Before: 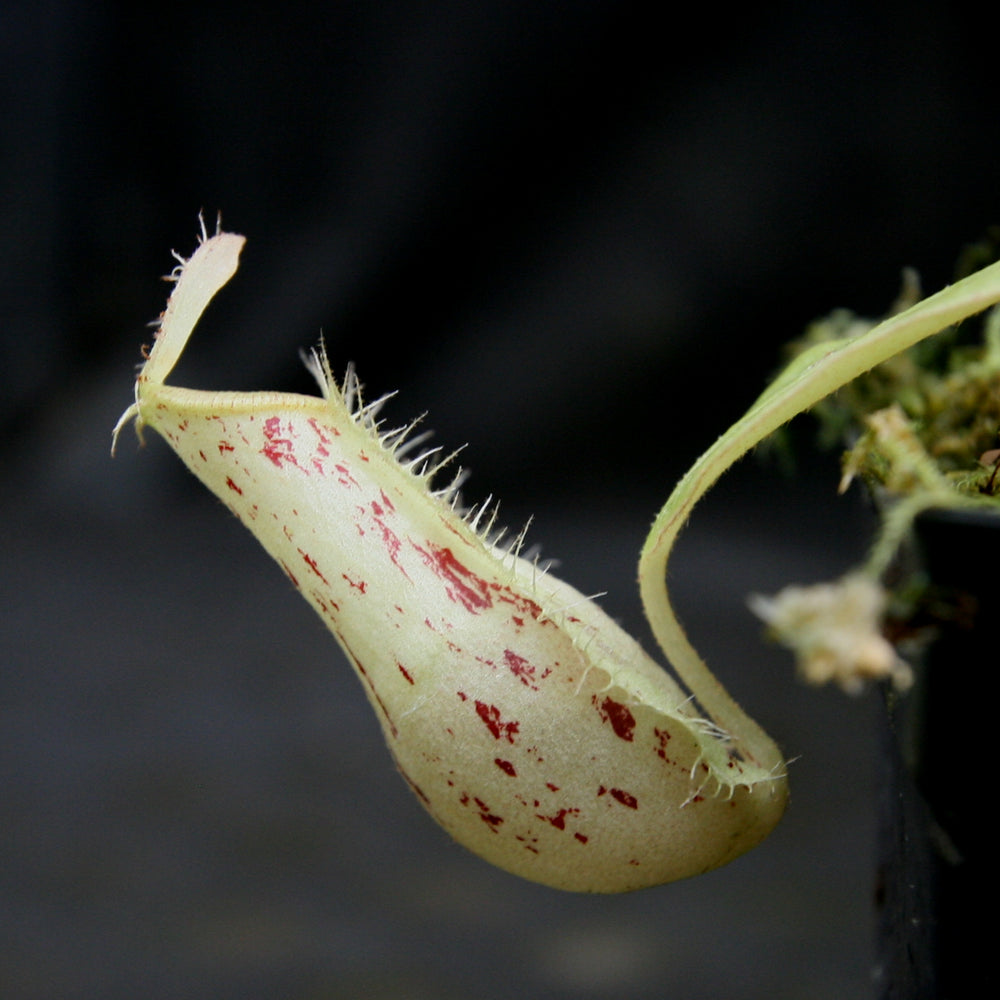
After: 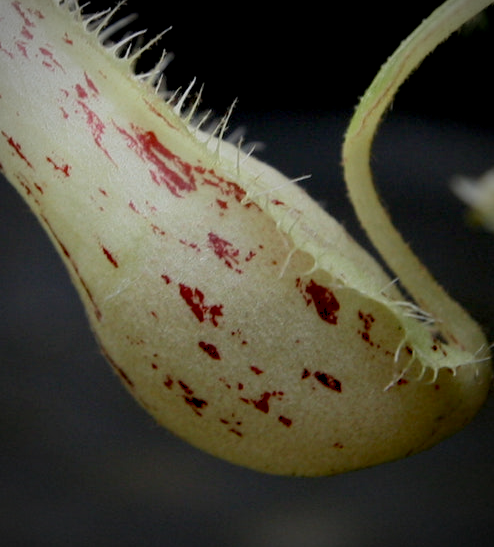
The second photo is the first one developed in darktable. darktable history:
exposure: black level correction 0.011, exposure -0.478 EV, compensate highlight preservation false
crop: left 29.672%, top 41.786%, right 20.851%, bottom 3.487%
vignetting: on, module defaults
